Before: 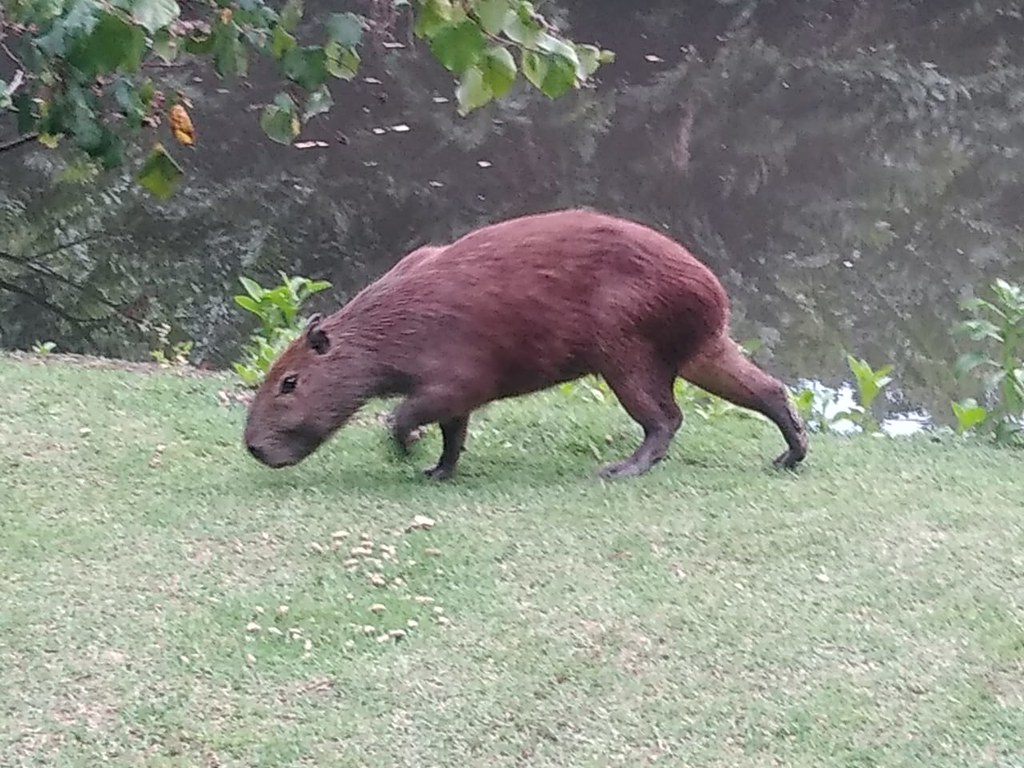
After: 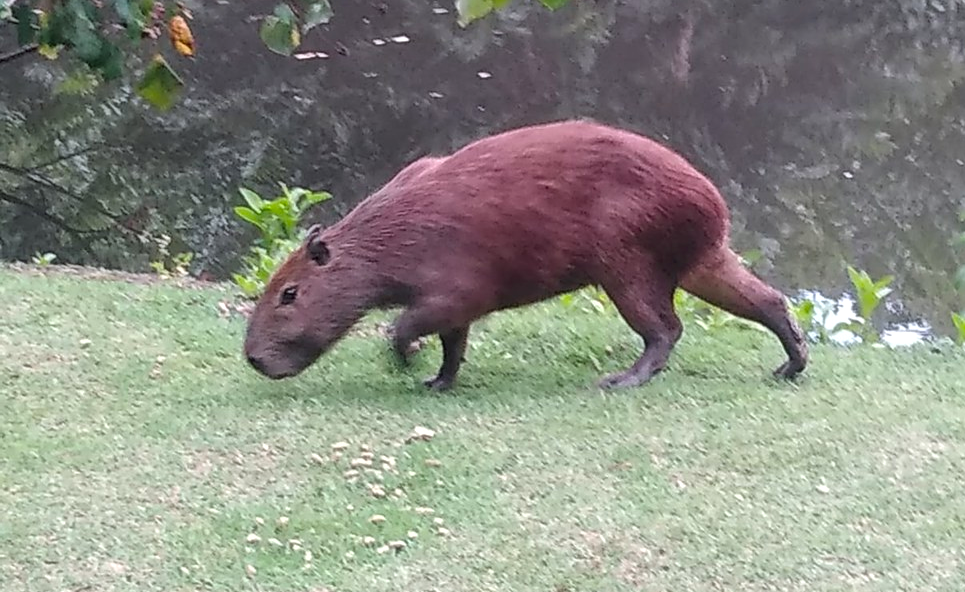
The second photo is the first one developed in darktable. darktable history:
exposure: compensate exposure bias true, compensate highlight preservation false
crop and rotate: angle 0.03°, top 11.643%, right 5.651%, bottom 11.189%
color balance: lift [1, 1, 0.999, 1.001], gamma [1, 1.003, 1.005, 0.995], gain [1, 0.992, 0.988, 1.012], contrast 5%, output saturation 110%
